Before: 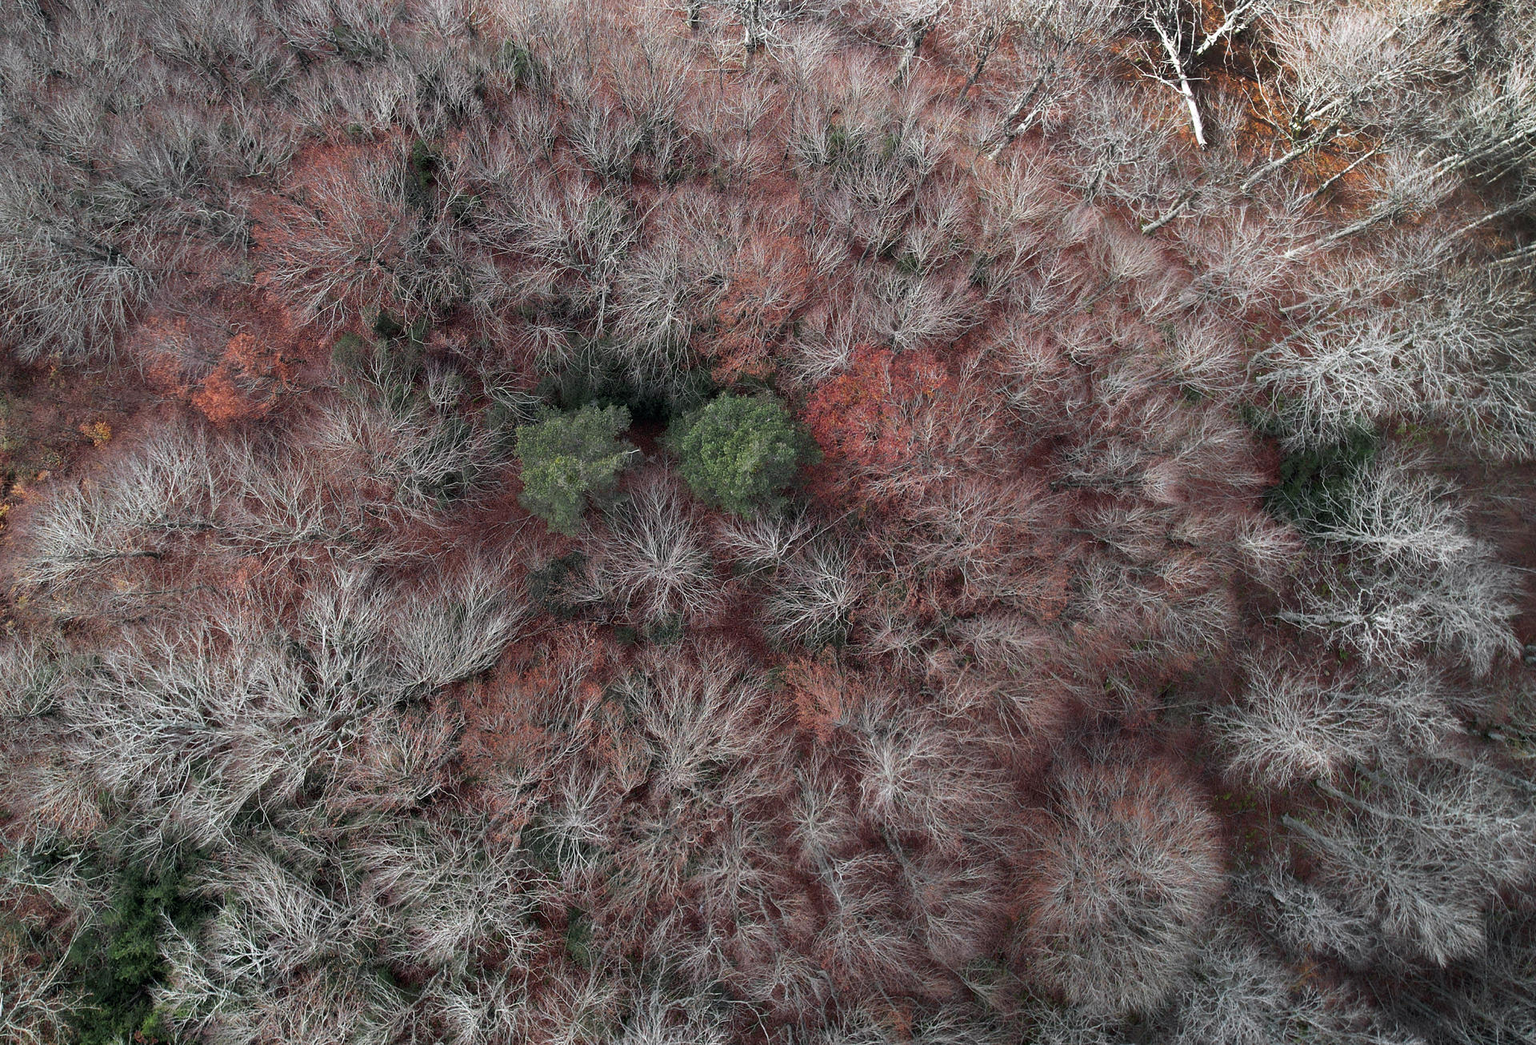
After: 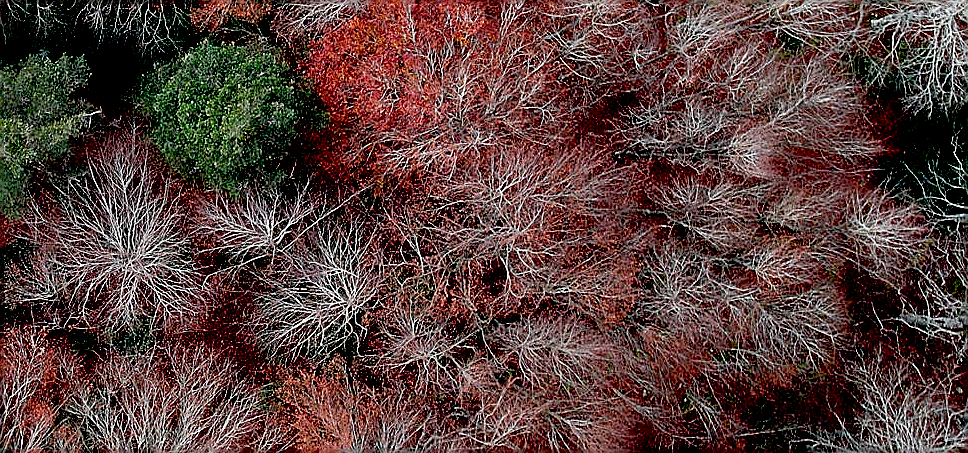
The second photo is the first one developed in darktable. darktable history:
crop: left 36.435%, top 34.574%, right 13.12%, bottom 30.678%
sharpen: radius 1.418, amount 1.261, threshold 0.672
color correction: highlights a* -0.175, highlights b* -0.087
exposure: black level correction 0.047, exposure 0.013 EV, compensate highlight preservation false
